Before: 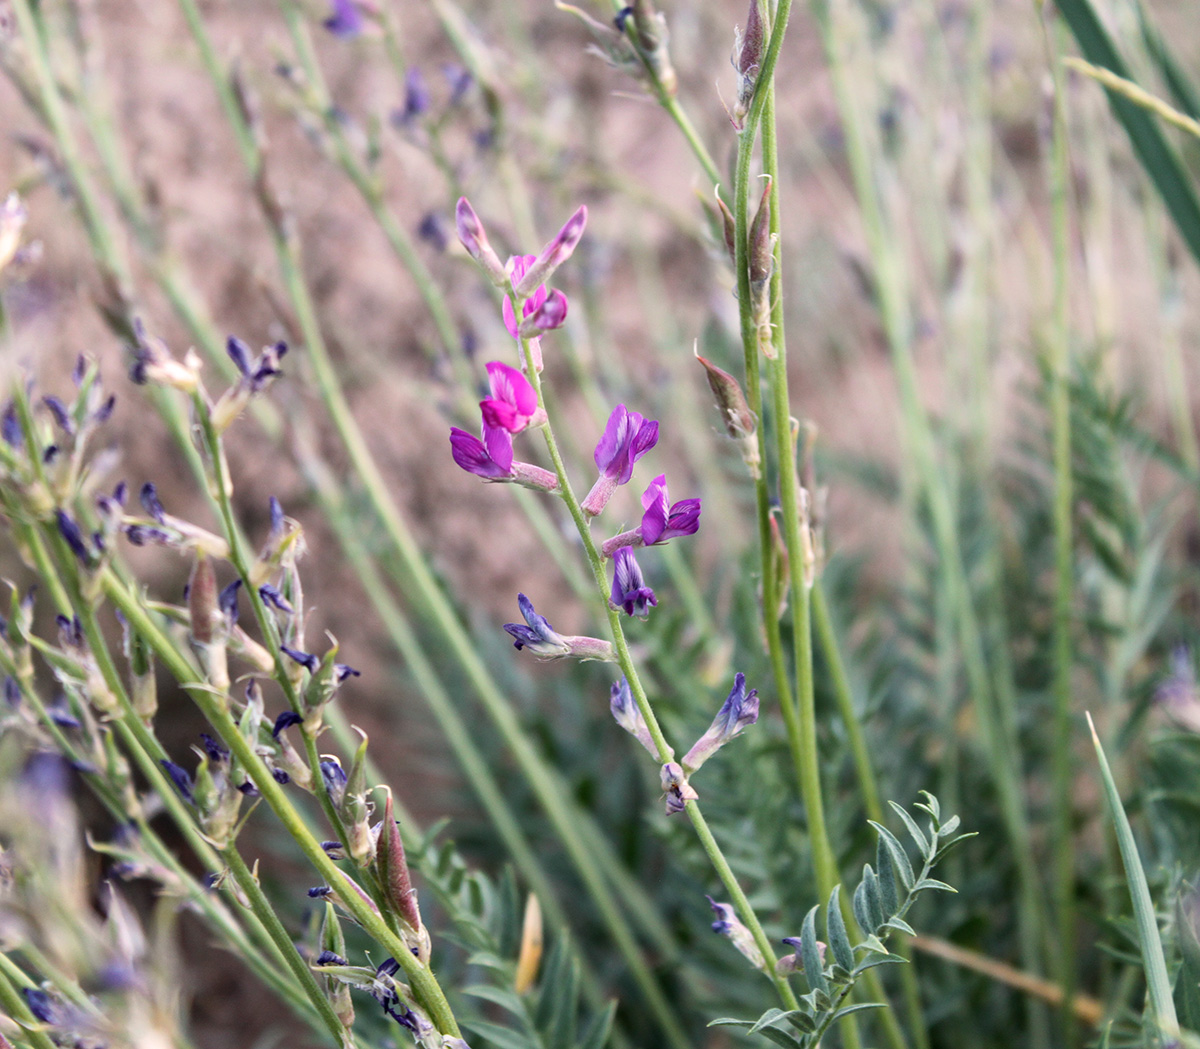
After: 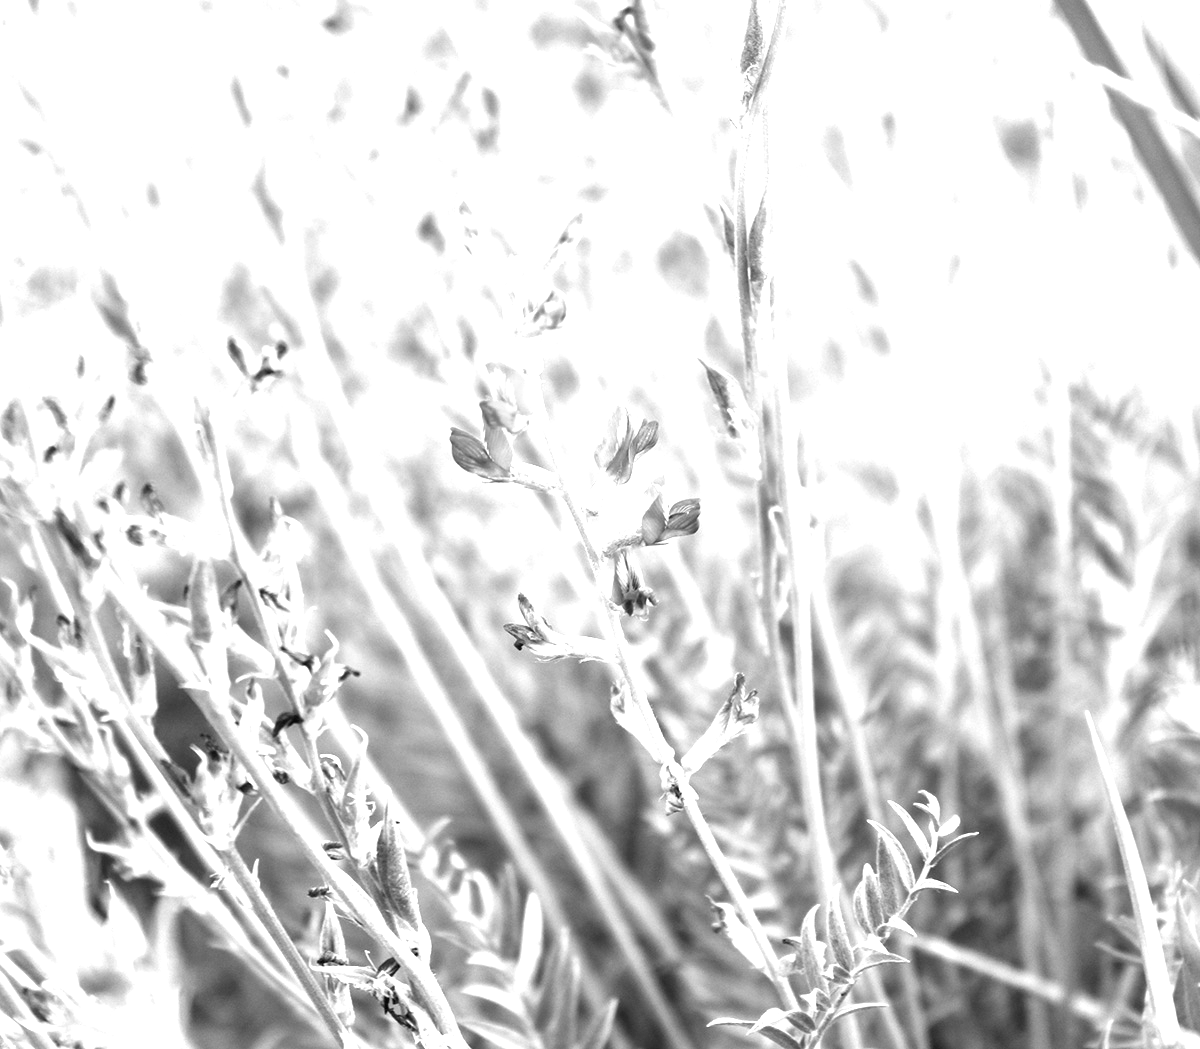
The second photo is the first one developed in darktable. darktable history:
monochrome: on, module defaults
contrast brightness saturation: saturation -0.05
exposure: black level correction 0, exposure 1.741 EV, compensate exposure bias true, compensate highlight preservation false
